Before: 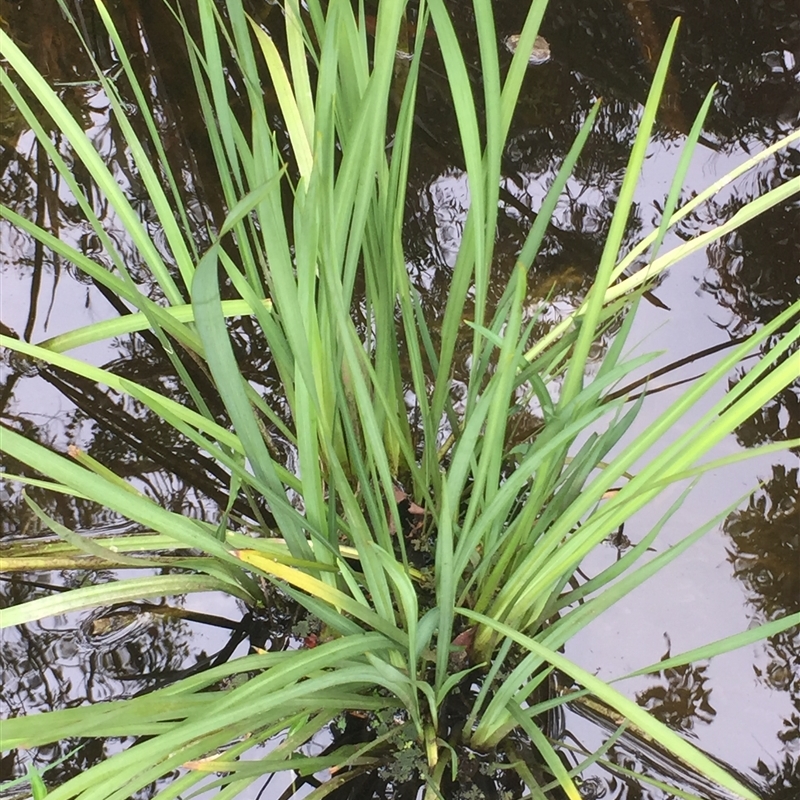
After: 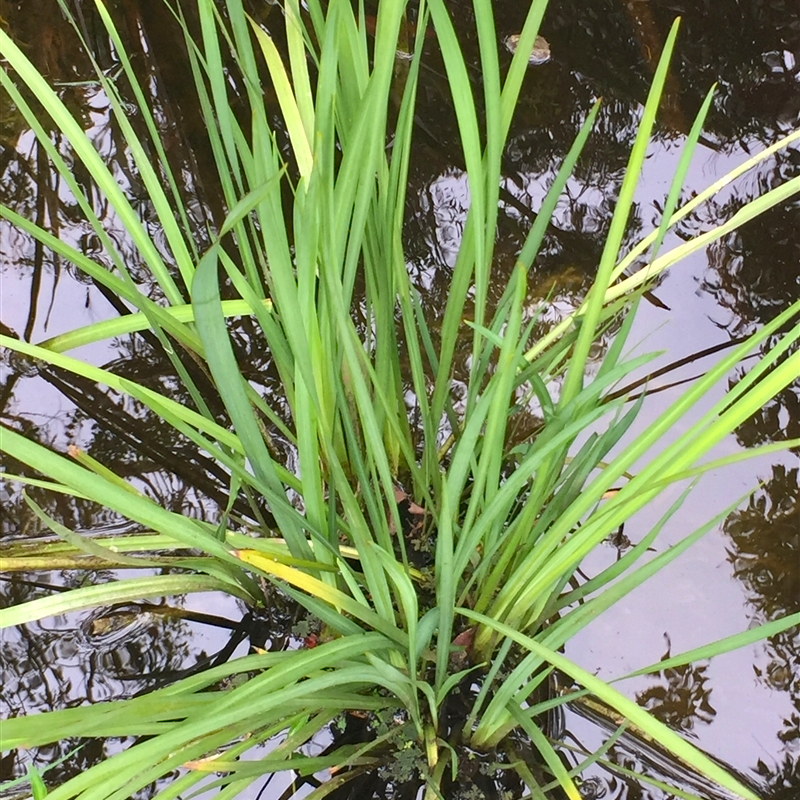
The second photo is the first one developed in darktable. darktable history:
contrast brightness saturation: saturation 0.133
haze removal: compatibility mode true
